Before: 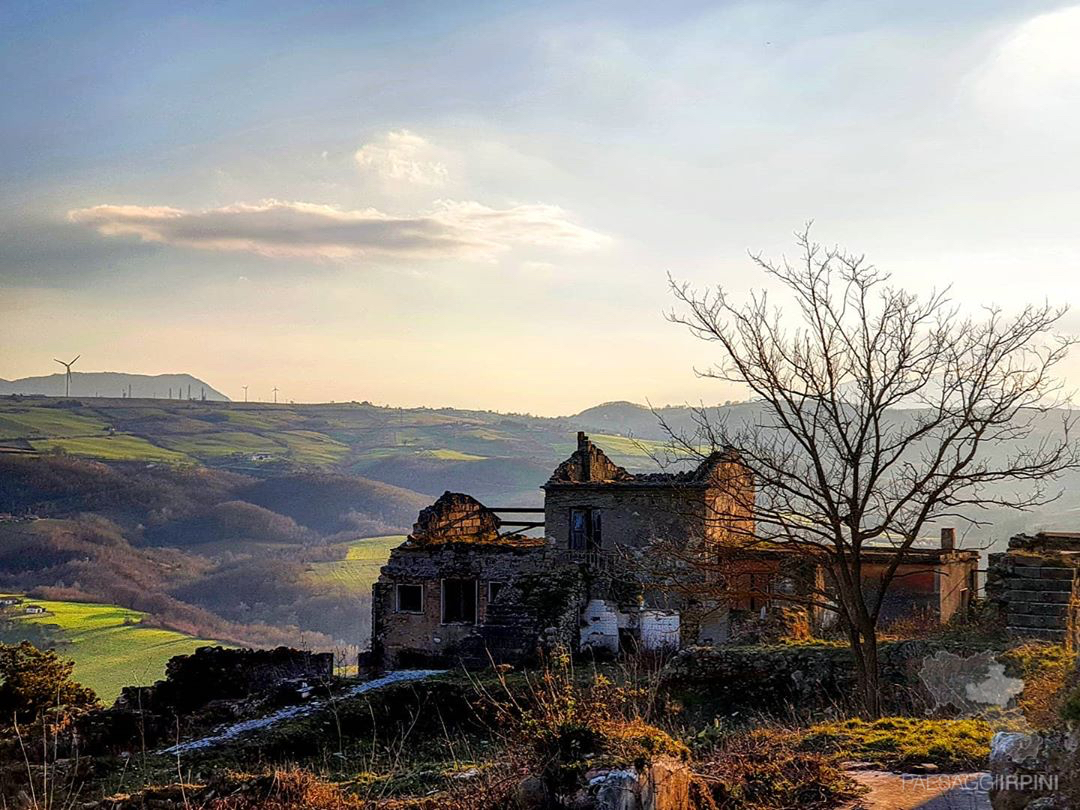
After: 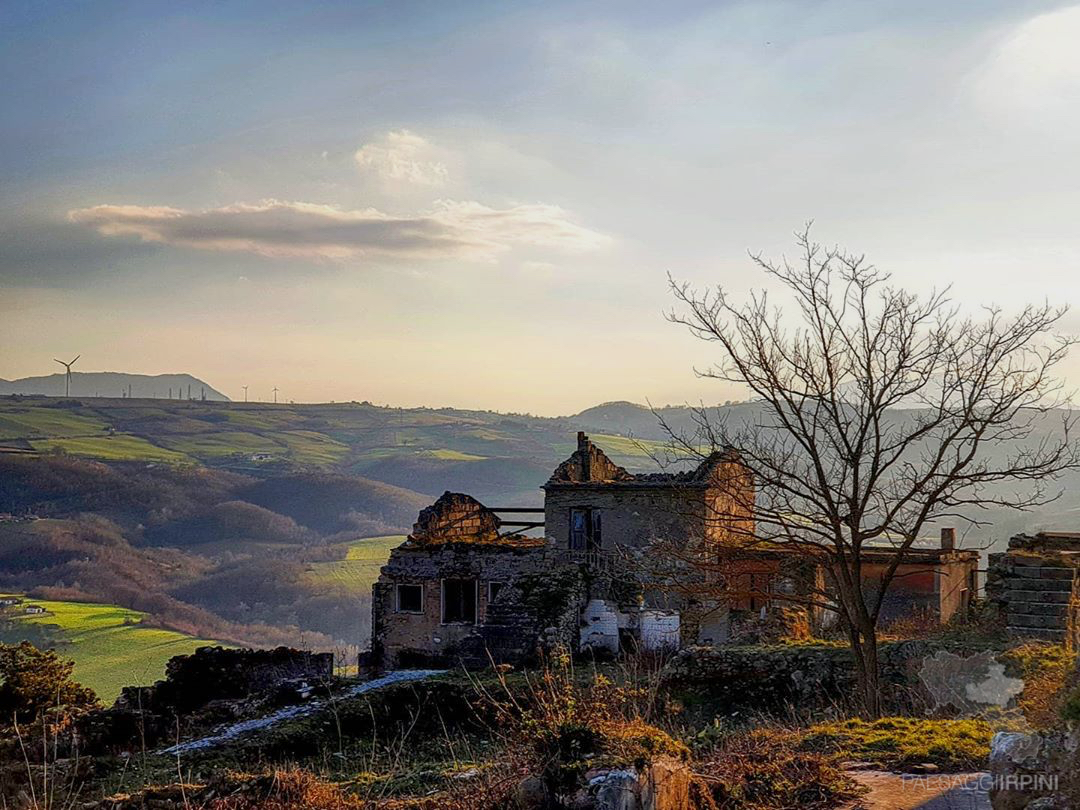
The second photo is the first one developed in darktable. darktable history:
tone equalizer: -8 EV 0.258 EV, -7 EV 0.434 EV, -6 EV 0.393 EV, -5 EV 0.257 EV, -3 EV -0.262 EV, -2 EV -0.413 EV, -1 EV -0.441 EV, +0 EV -0.279 EV, luminance estimator HSV value / RGB max
